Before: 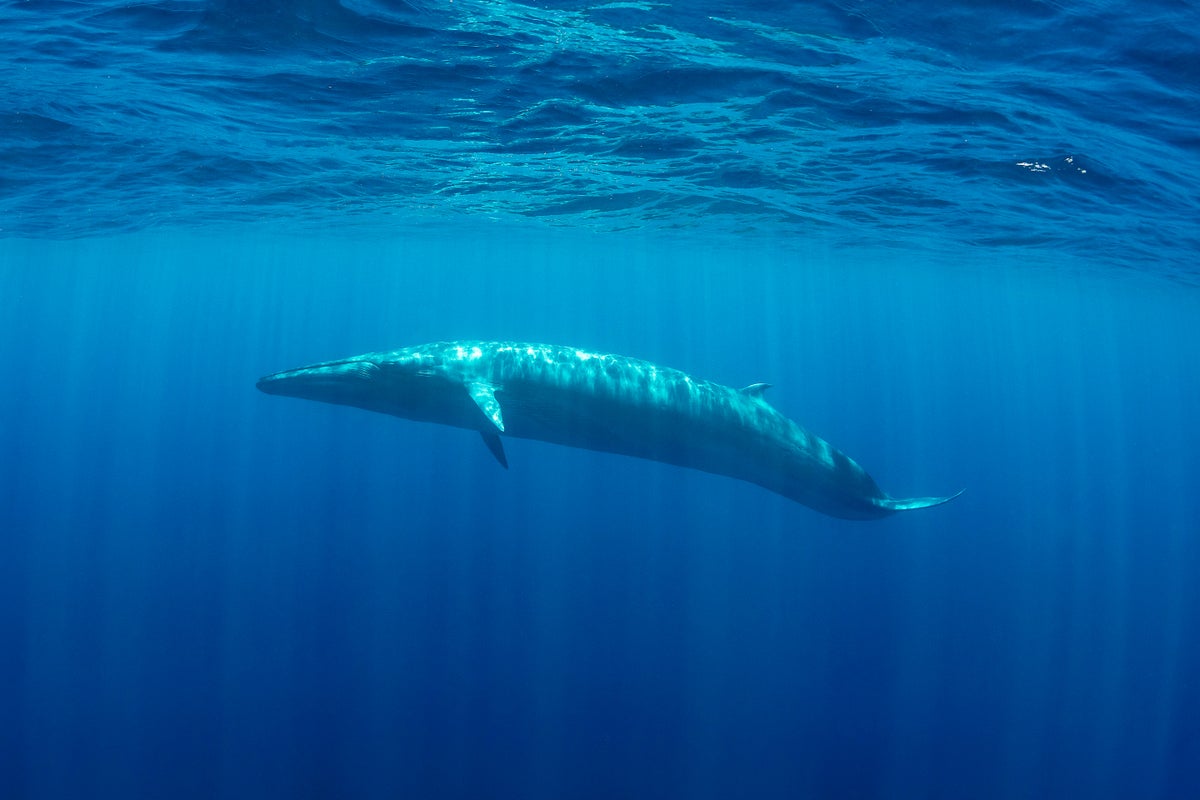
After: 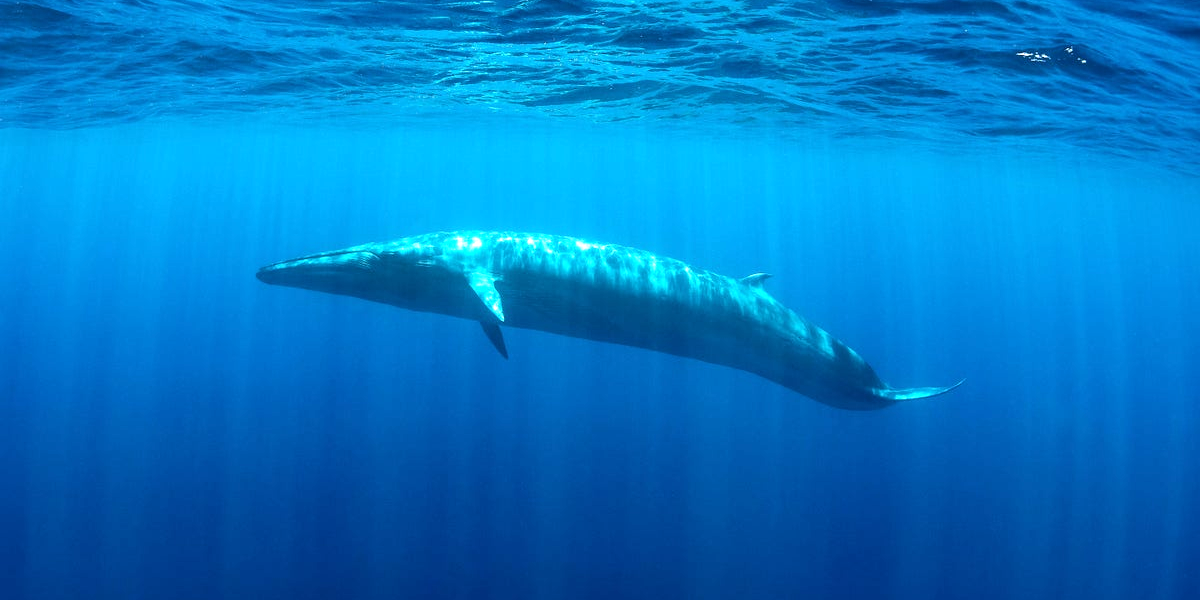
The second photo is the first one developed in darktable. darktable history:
white balance: red 0.98, blue 1.034
tone equalizer: -8 EV -0.75 EV, -7 EV -0.7 EV, -6 EV -0.6 EV, -5 EV -0.4 EV, -3 EV 0.4 EV, -2 EV 0.6 EV, -1 EV 0.7 EV, +0 EV 0.75 EV, edges refinement/feathering 500, mask exposure compensation -1.57 EV, preserve details no
crop: top 13.819%, bottom 11.169%
